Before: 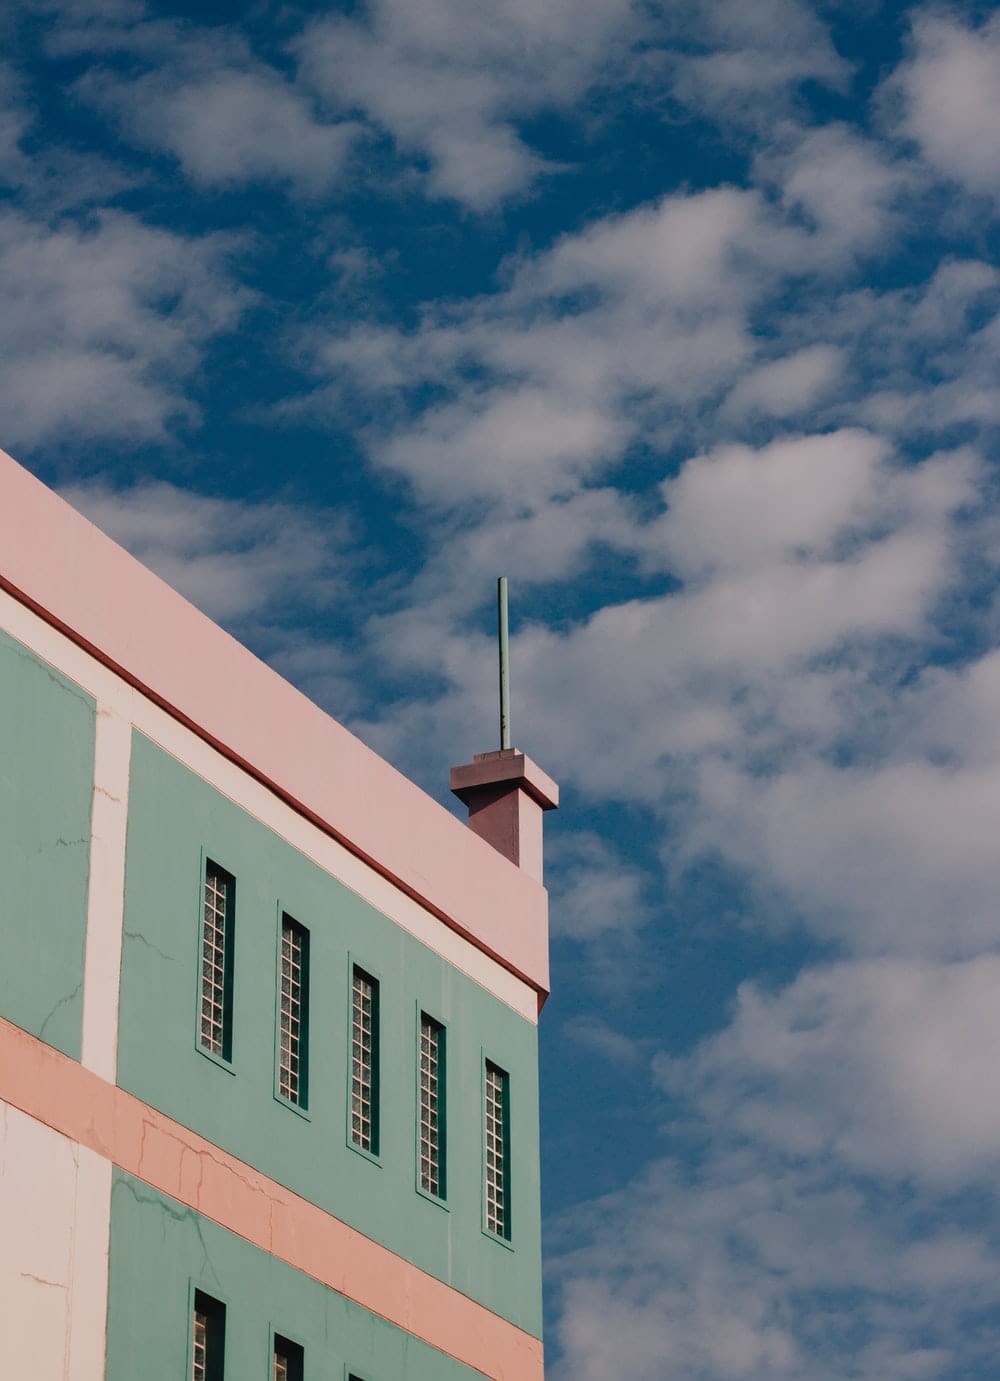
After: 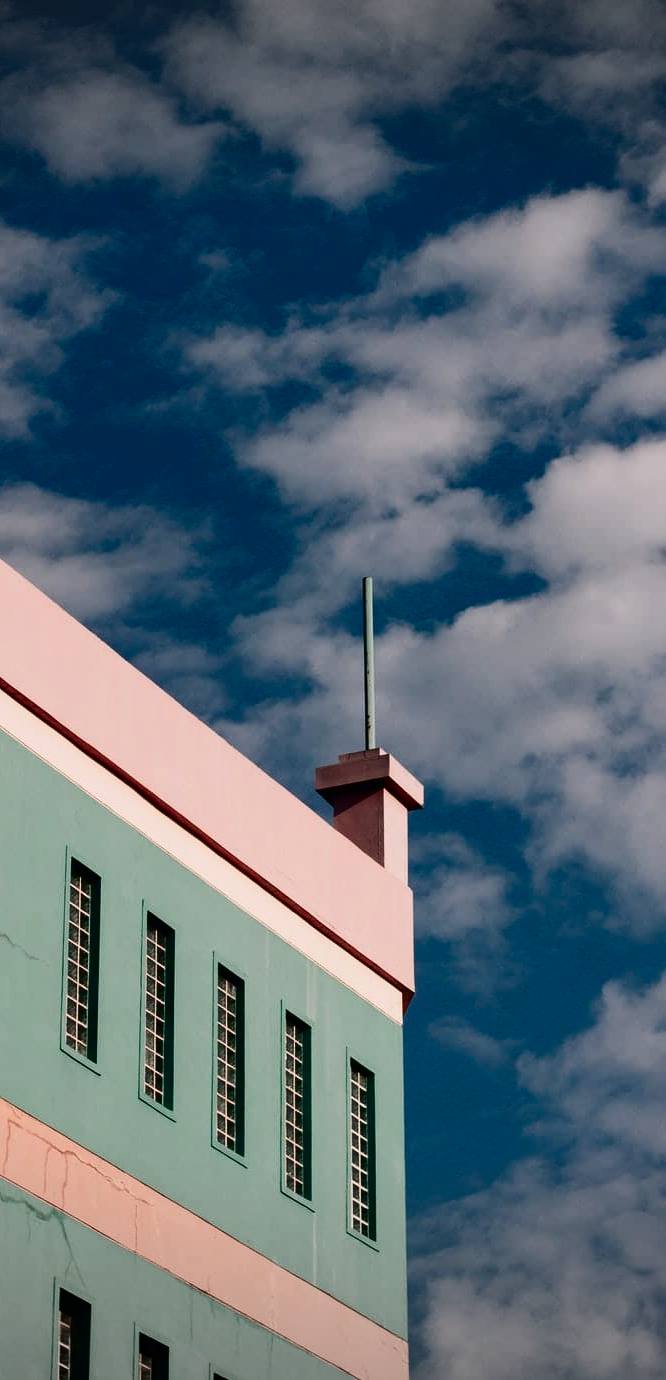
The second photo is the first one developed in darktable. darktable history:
color correction: saturation 0.85
crop and rotate: left 13.537%, right 19.796%
exposure: exposure 0.367 EV, compensate highlight preservation false
contrast brightness saturation: contrast 0.22, brightness -0.19, saturation 0.24
vignetting: fall-off start 100%, brightness -0.282, width/height ratio 1.31
